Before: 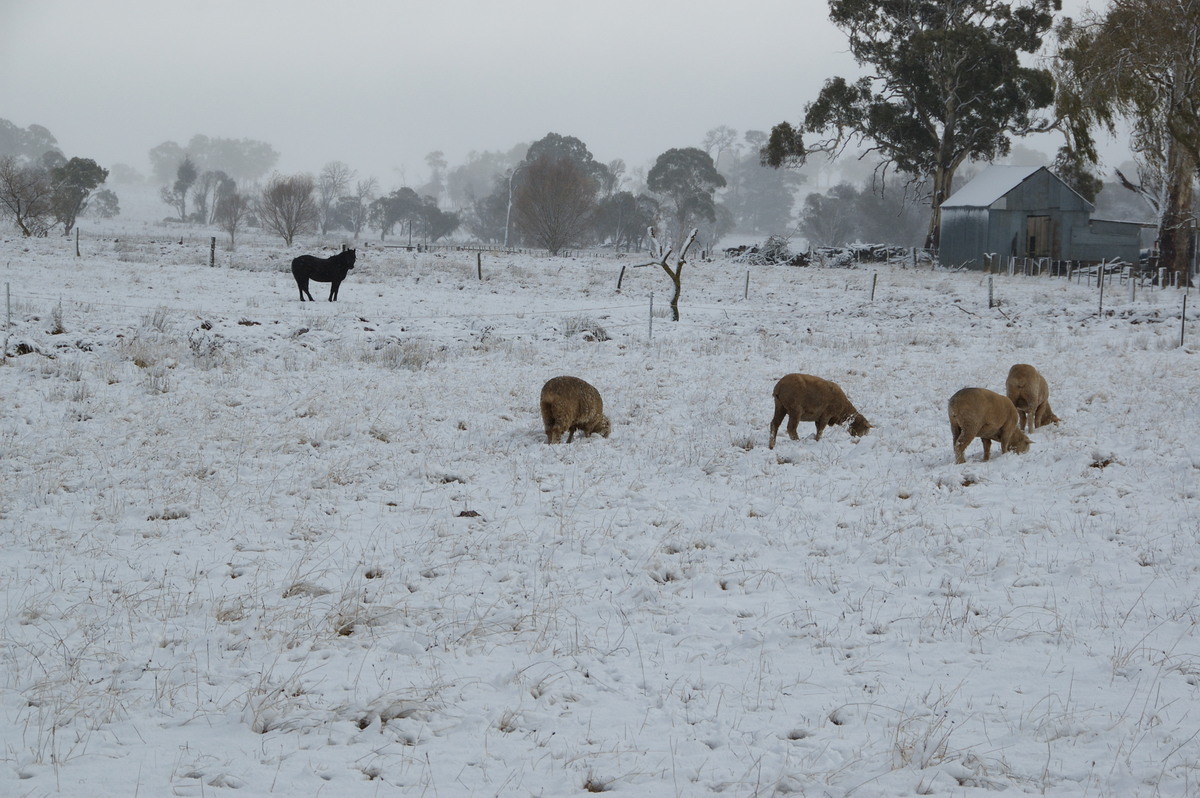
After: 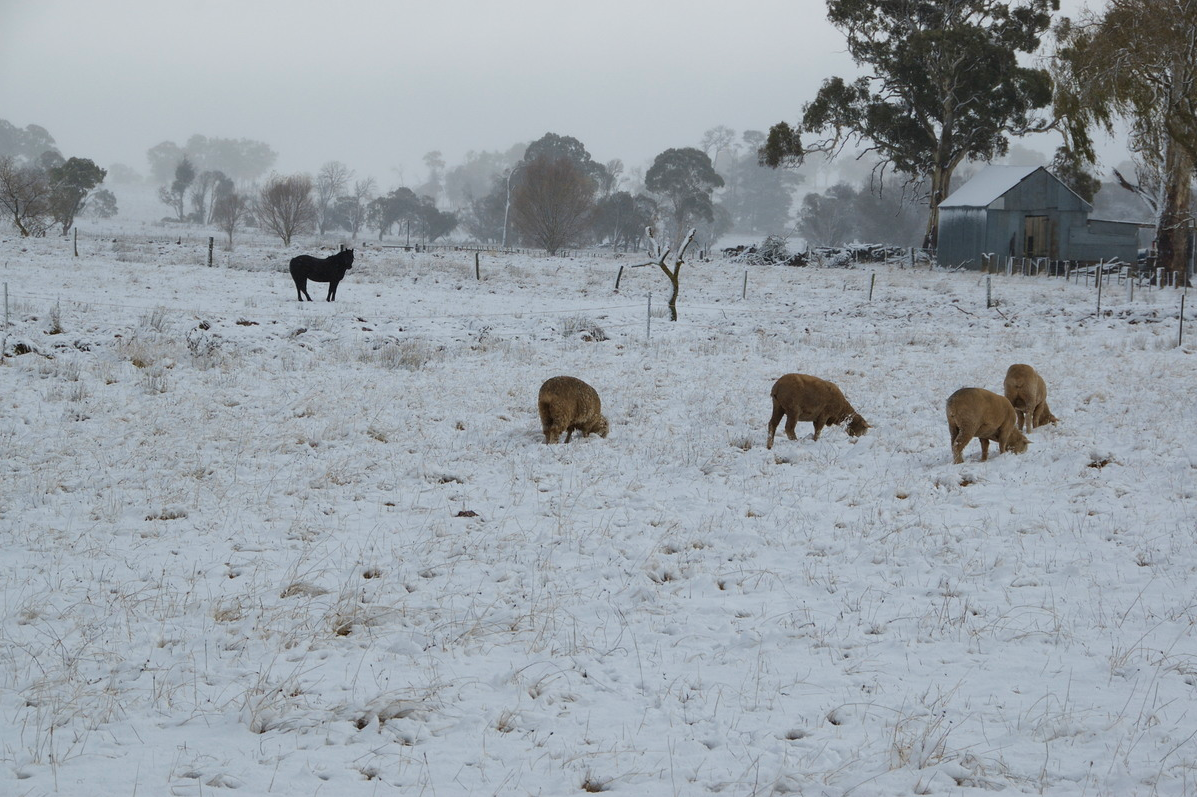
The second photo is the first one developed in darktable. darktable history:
velvia: strength 15.04%
crop and rotate: left 0.169%, bottom 0.011%
